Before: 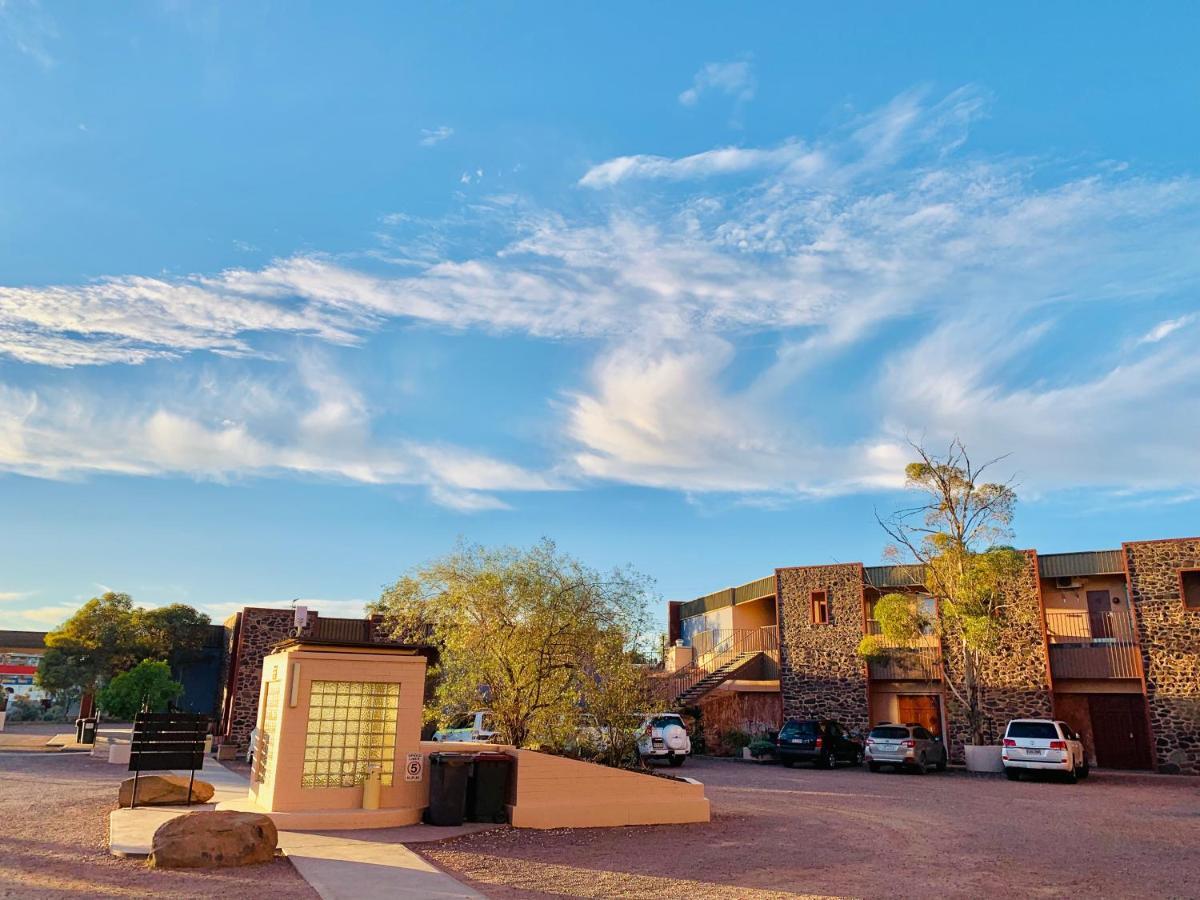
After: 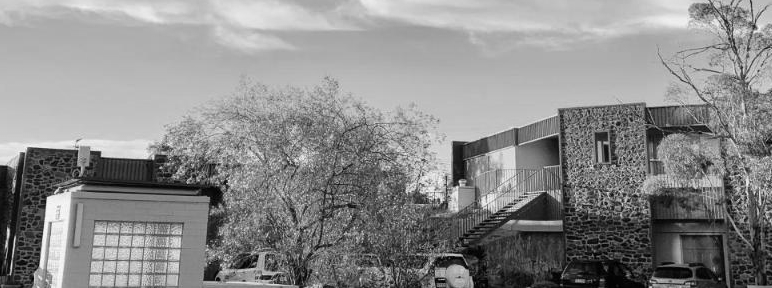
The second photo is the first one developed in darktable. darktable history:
color correction: saturation 0.3
crop: left 18.091%, top 51.13%, right 17.525%, bottom 16.85%
monochrome: a 16.01, b -2.65, highlights 0.52
